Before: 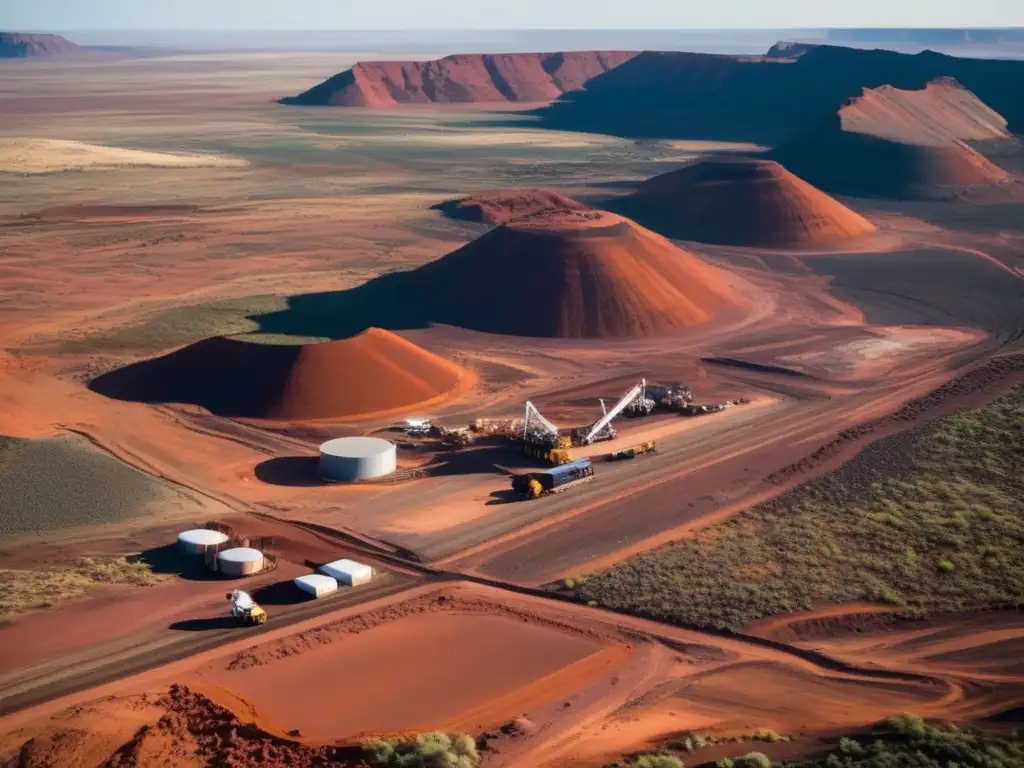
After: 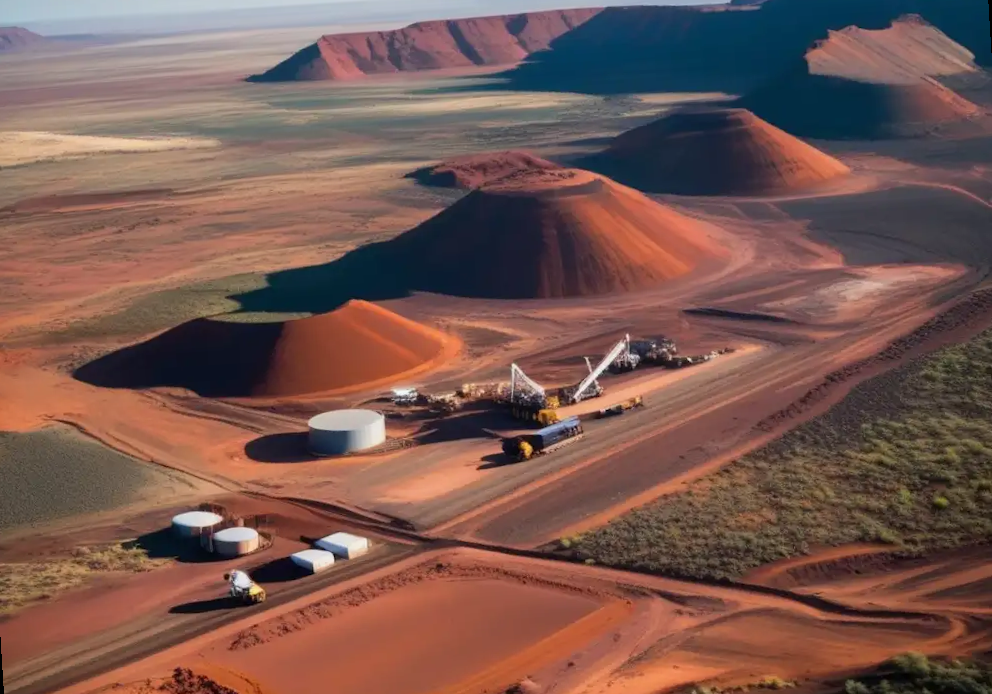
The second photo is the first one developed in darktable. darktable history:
rotate and perspective: rotation -3.52°, crop left 0.036, crop right 0.964, crop top 0.081, crop bottom 0.919
tone equalizer: -8 EV -0.002 EV, -7 EV 0.005 EV, -6 EV -0.009 EV, -5 EV 0.011 EV, -4 EV -0.012 EV, -3 EV 0.007 EV, -2 EV -0.062 EV, -1 EV -0.293 EV, +0 EV -0.582 EV, smoothing diameter 2%, edges refinement/feathering 20, mask exposure compensation -1.57 EV, filter diffusion 5
